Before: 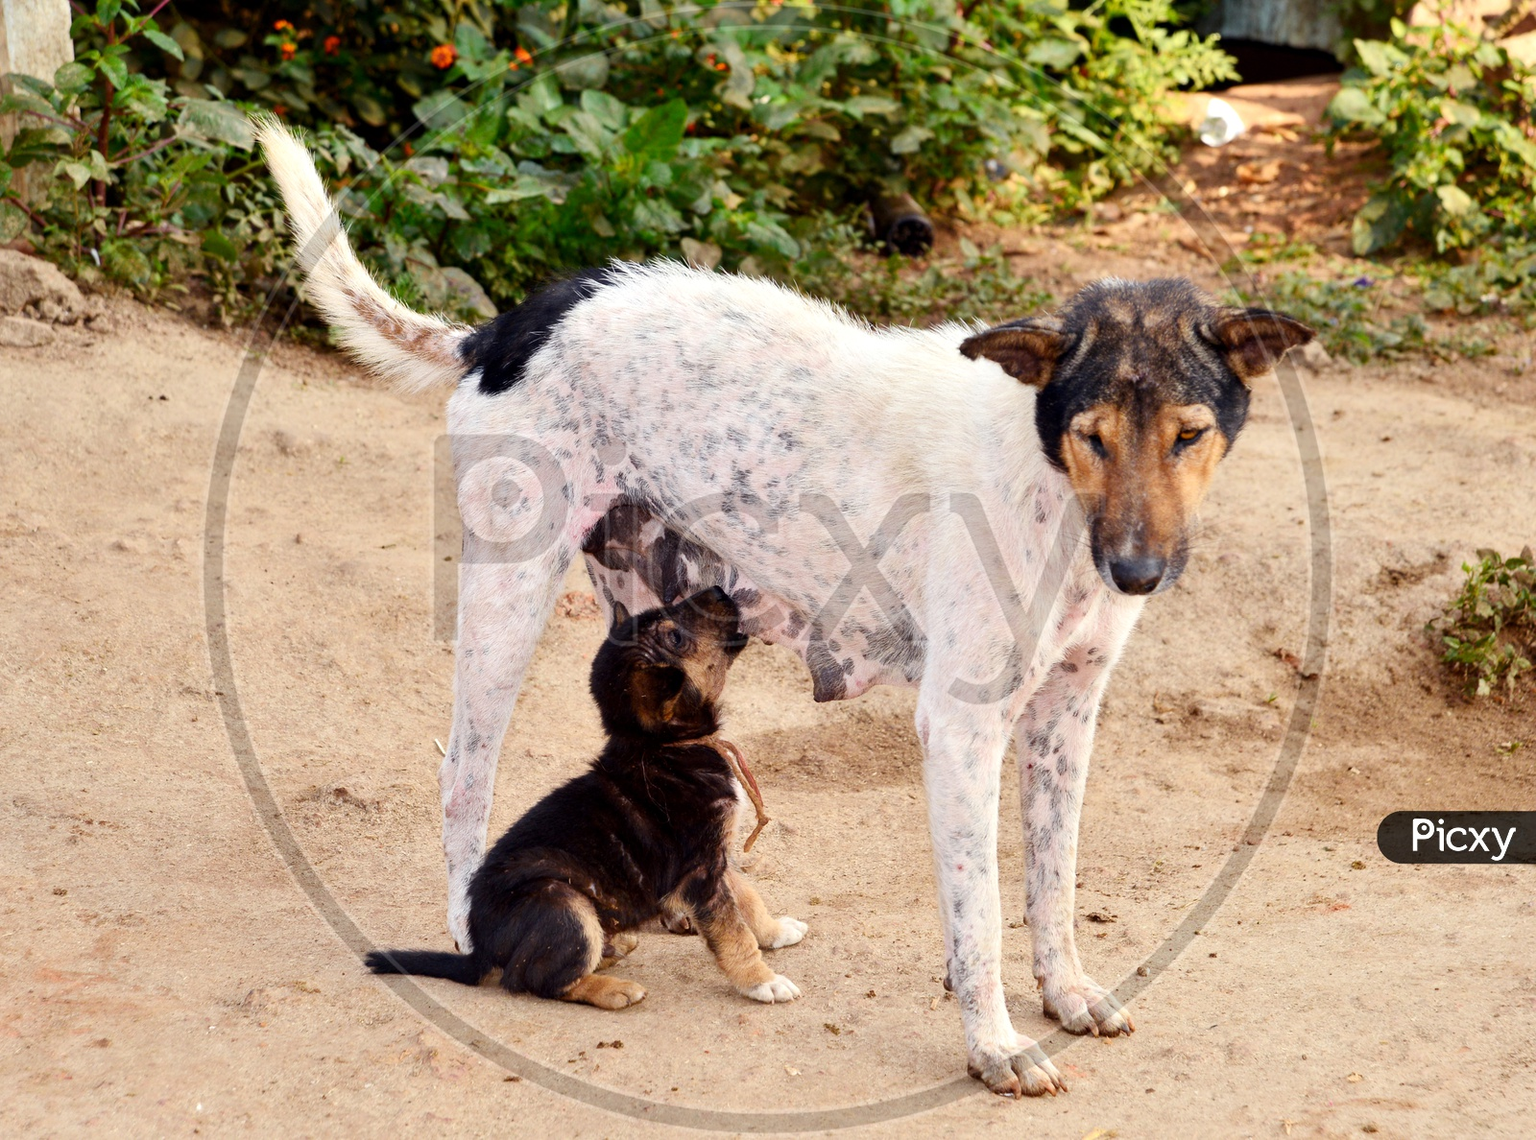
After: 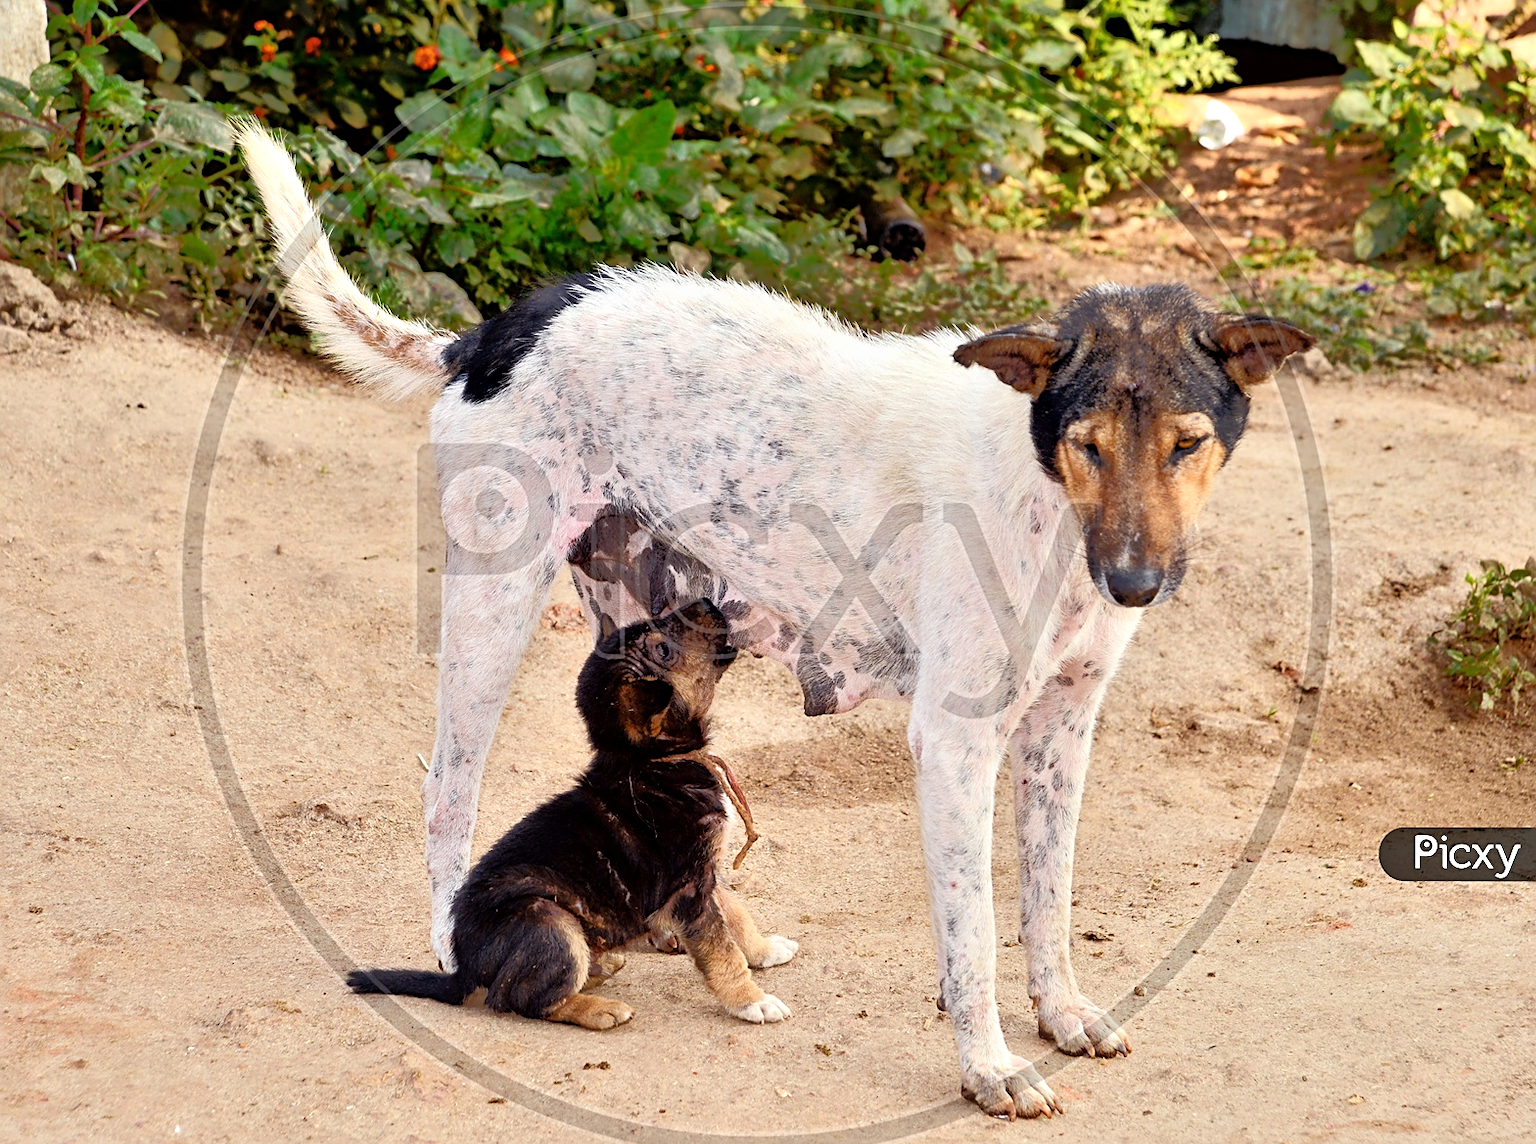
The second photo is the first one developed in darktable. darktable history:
crop: left 1.65%, right 0.283%, bottom 1.573%
sharpen: on, module defaults
tone equalizer: -8 EV -0.492 EV, -7 EV -0.347 EV, -6 EV -0.048 EV, -5 EV 0.449 EV, -4 EV 0.971 EV, -3 EV 0.81 EV, -2 EV -0.01 EV, -1 EV 0.127 EV, +0 EV -0.023 EV
